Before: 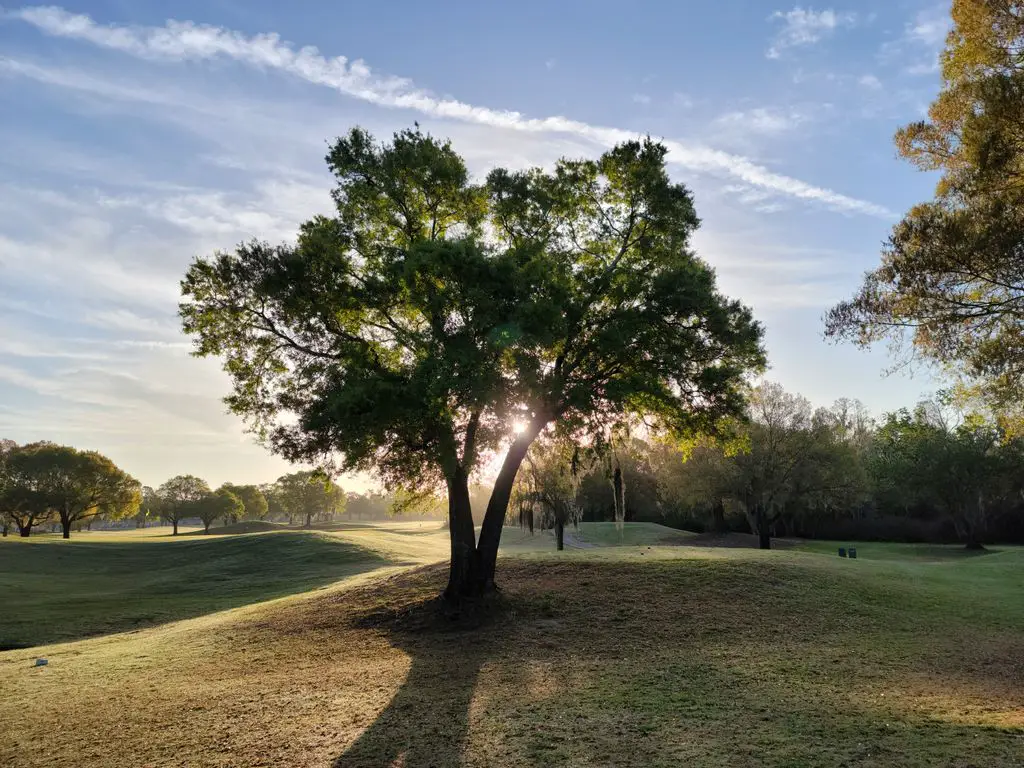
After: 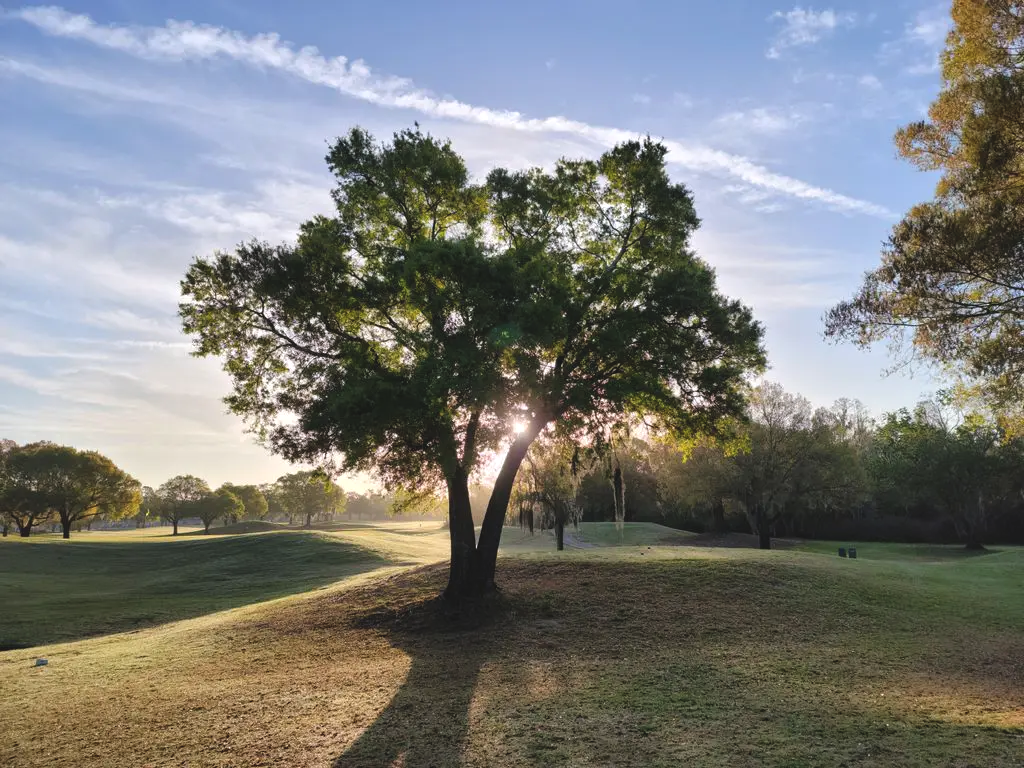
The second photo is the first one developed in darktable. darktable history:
exposure: black level correction -0.008, exposure 0.067 EV, compensate highlight preservation false
white balance: red 1.009, blue 1.027
